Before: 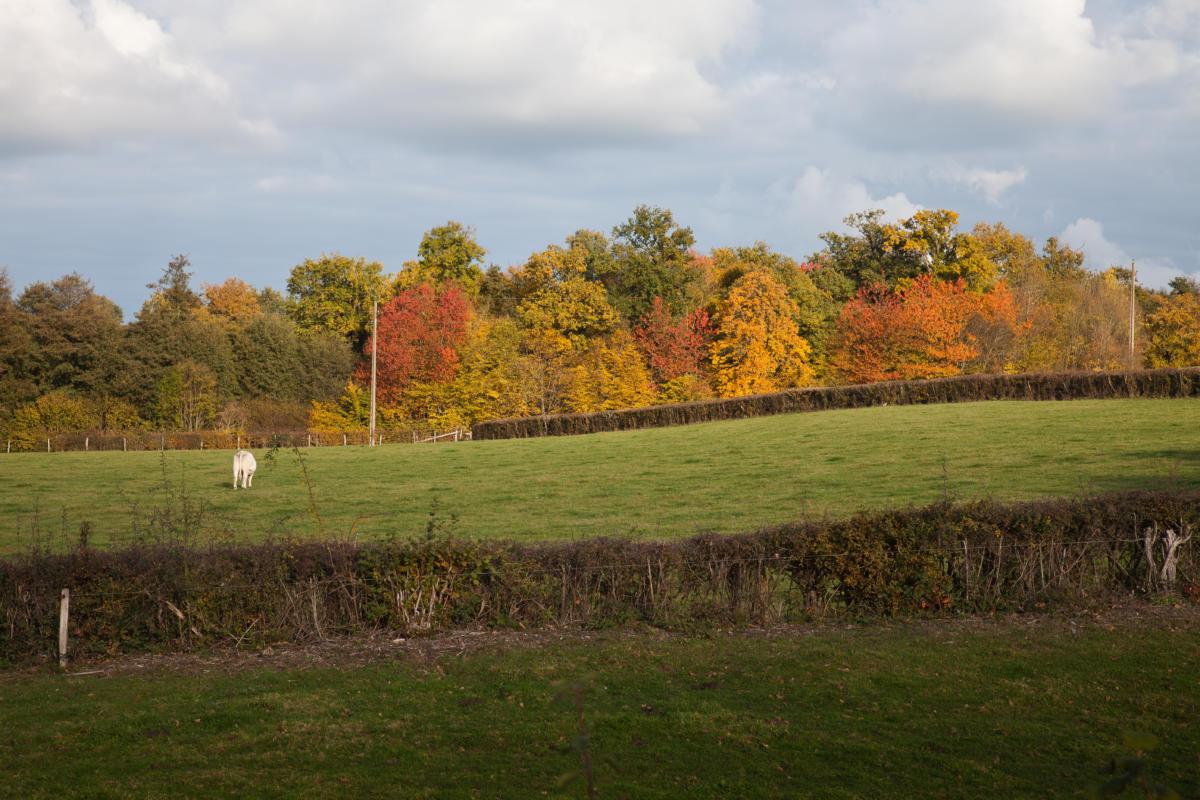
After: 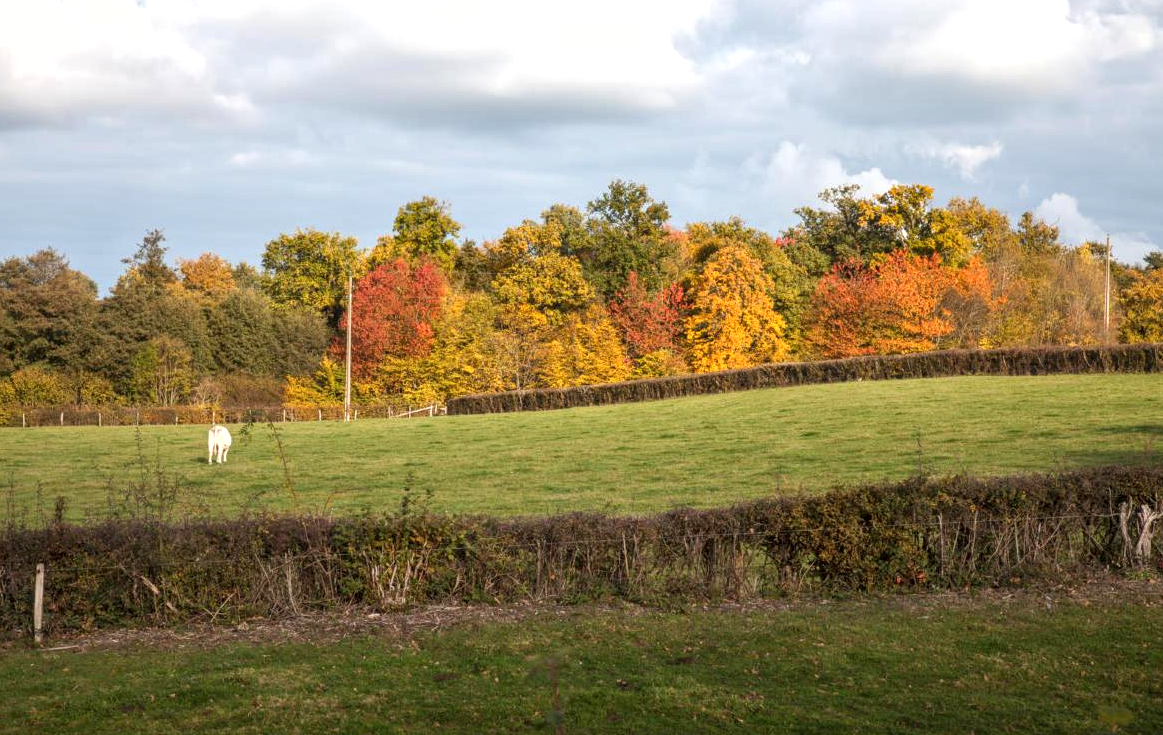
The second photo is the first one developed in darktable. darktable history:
shadows and highlights: shadows 36.85, highlights -28.18, soften with gaussian
crop: left 2.145%, top 3.163%, right 0.891%, bottom 4.85%
local contrast: highlights 3%, shadows 2%, detail 133%
exposure: exposure 0.51 EV, compensate exposure bias true, compensate highlight preservation false
